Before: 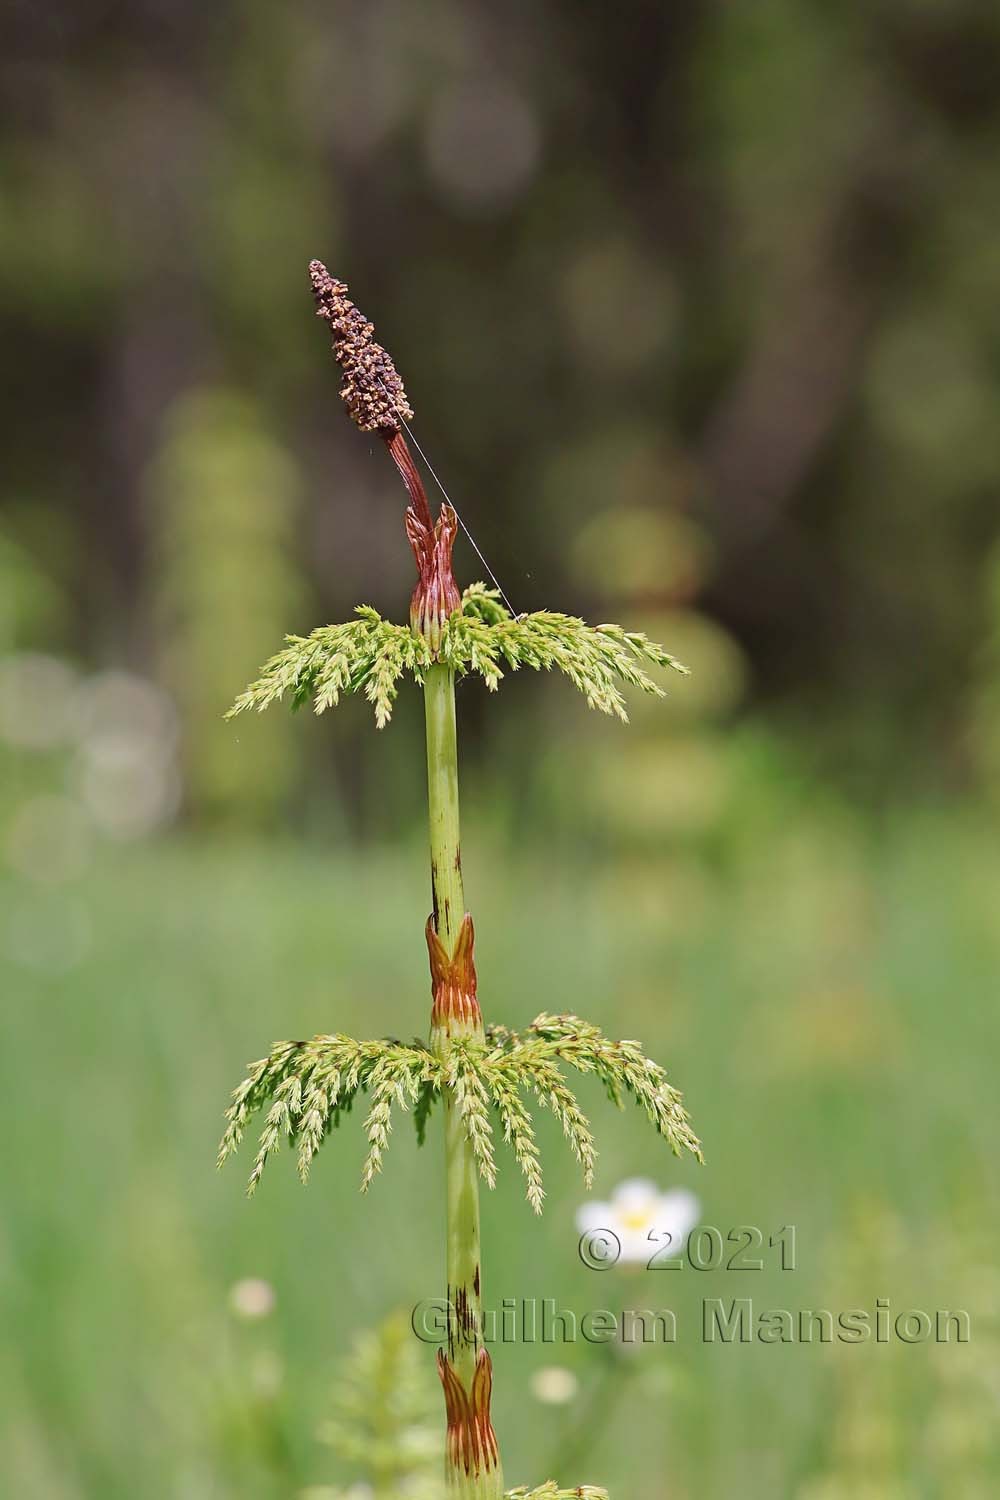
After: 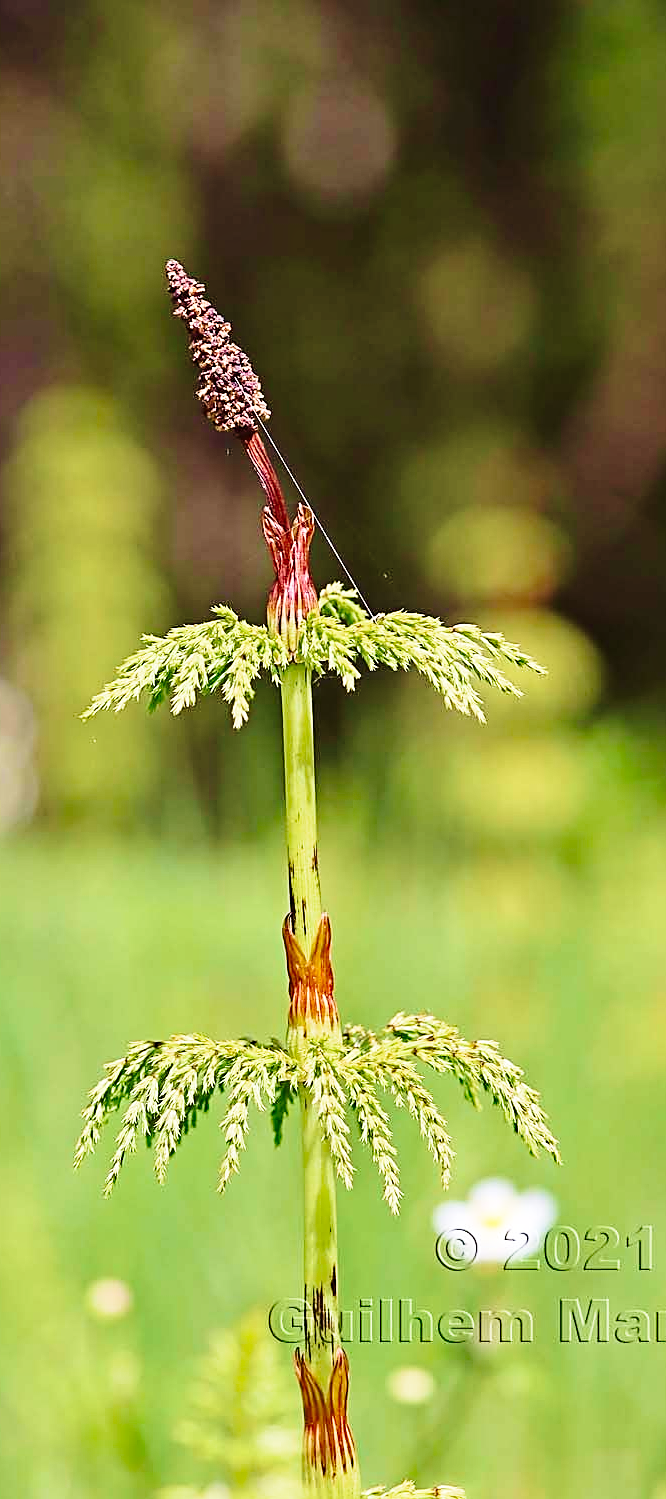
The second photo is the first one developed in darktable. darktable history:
haze removal: strength 0.292, distance 0.254, adaptive false
base curve: curves: ch0 [(0, 0) (0.028, 0.03) (0.121, 0.232) (0.46, 0.748) (0.859, 0.968) (1, 1)], preserve colors none
sharpen: on, module defaults
contrast brightness saturation: contrast 0.079, saturation 0.022
crop and rotate: left 14.317%, right 19.064%
velvia: strength 50.32%
